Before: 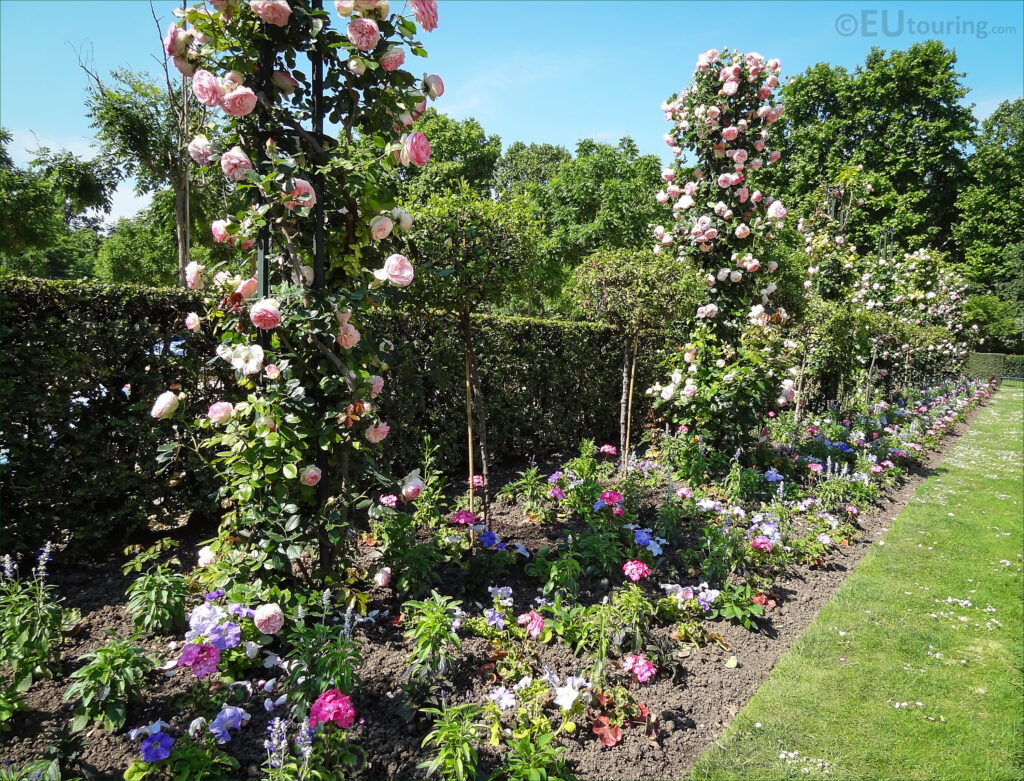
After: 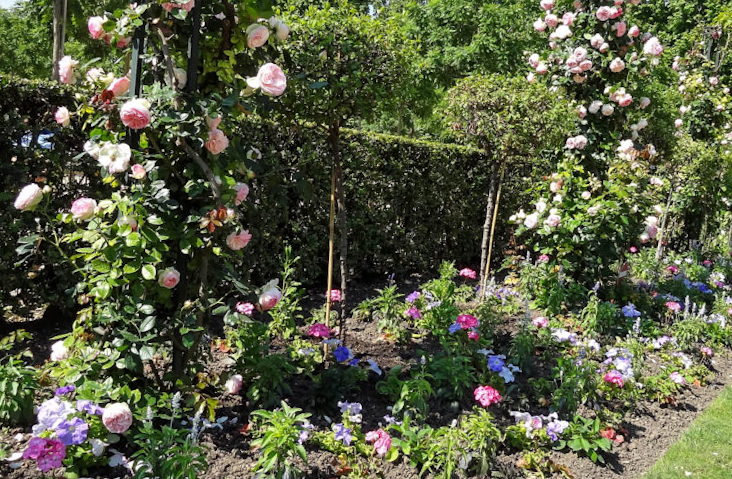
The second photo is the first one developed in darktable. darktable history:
local contrast: mode bilateral grid, contrast 21, coarseness 50, detail 119%, midtone range 0.2
crop and rotate: angle -4.11°, left 9.924%, top 21.039%, right 11.954%, bottom 11.952%
exposure: exposure -0.01 EV, compensate highlight preservation false
